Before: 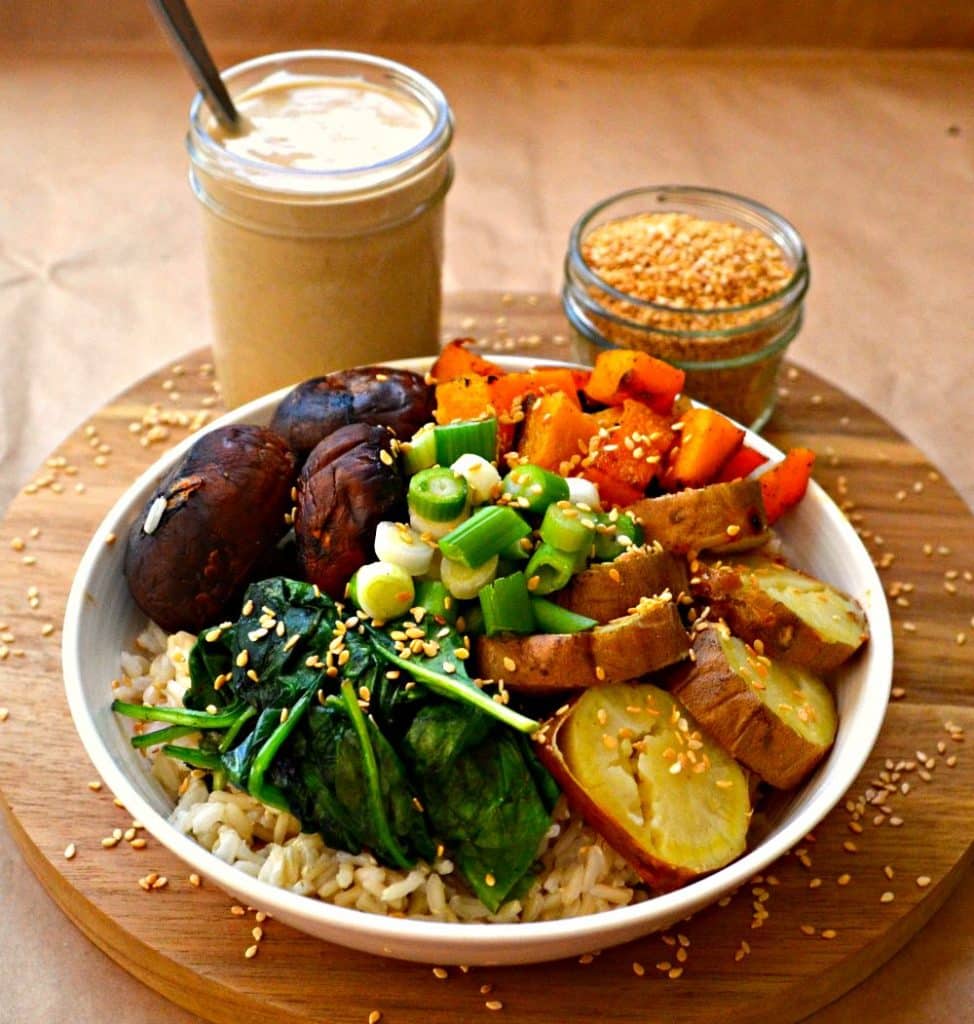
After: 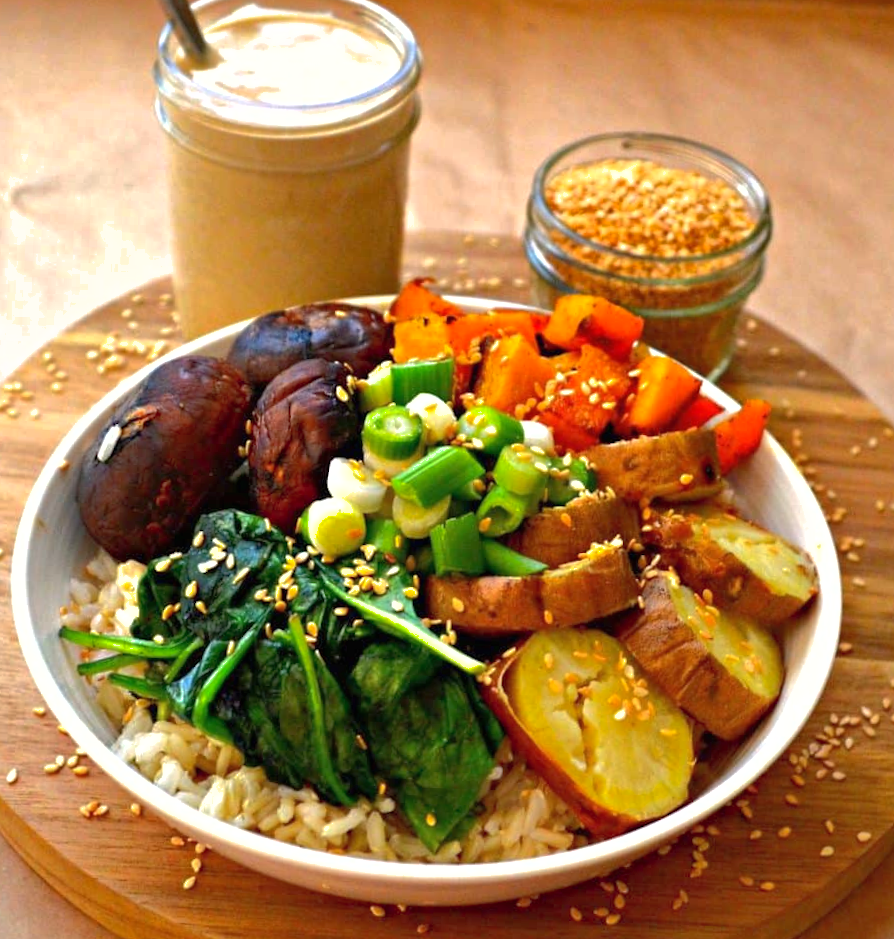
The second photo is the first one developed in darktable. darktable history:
exposure: black level correction 0, exposure 0.301 EV, compensate exposure bias true, compensate highlight preservation false
shadows and highlights: on, module defaults
crop and rotate: angle -2.07°, left 3.106%, top 4.264%, right 1.645%, bottom 0.549%
